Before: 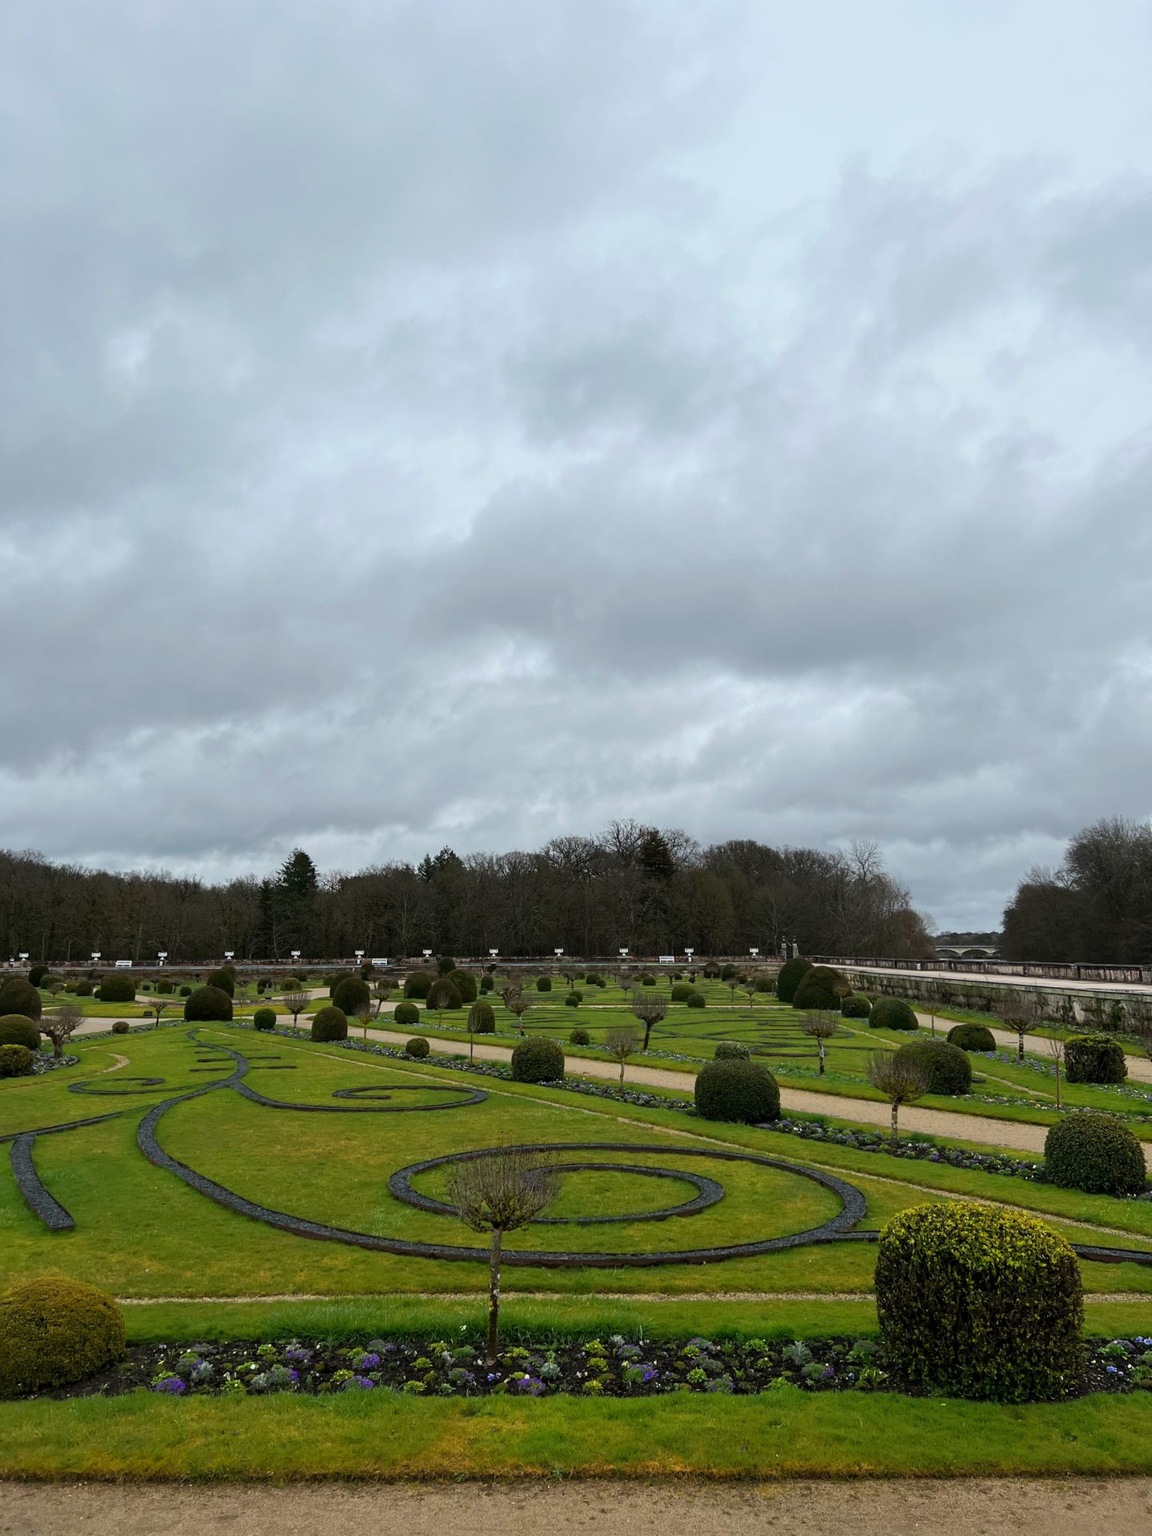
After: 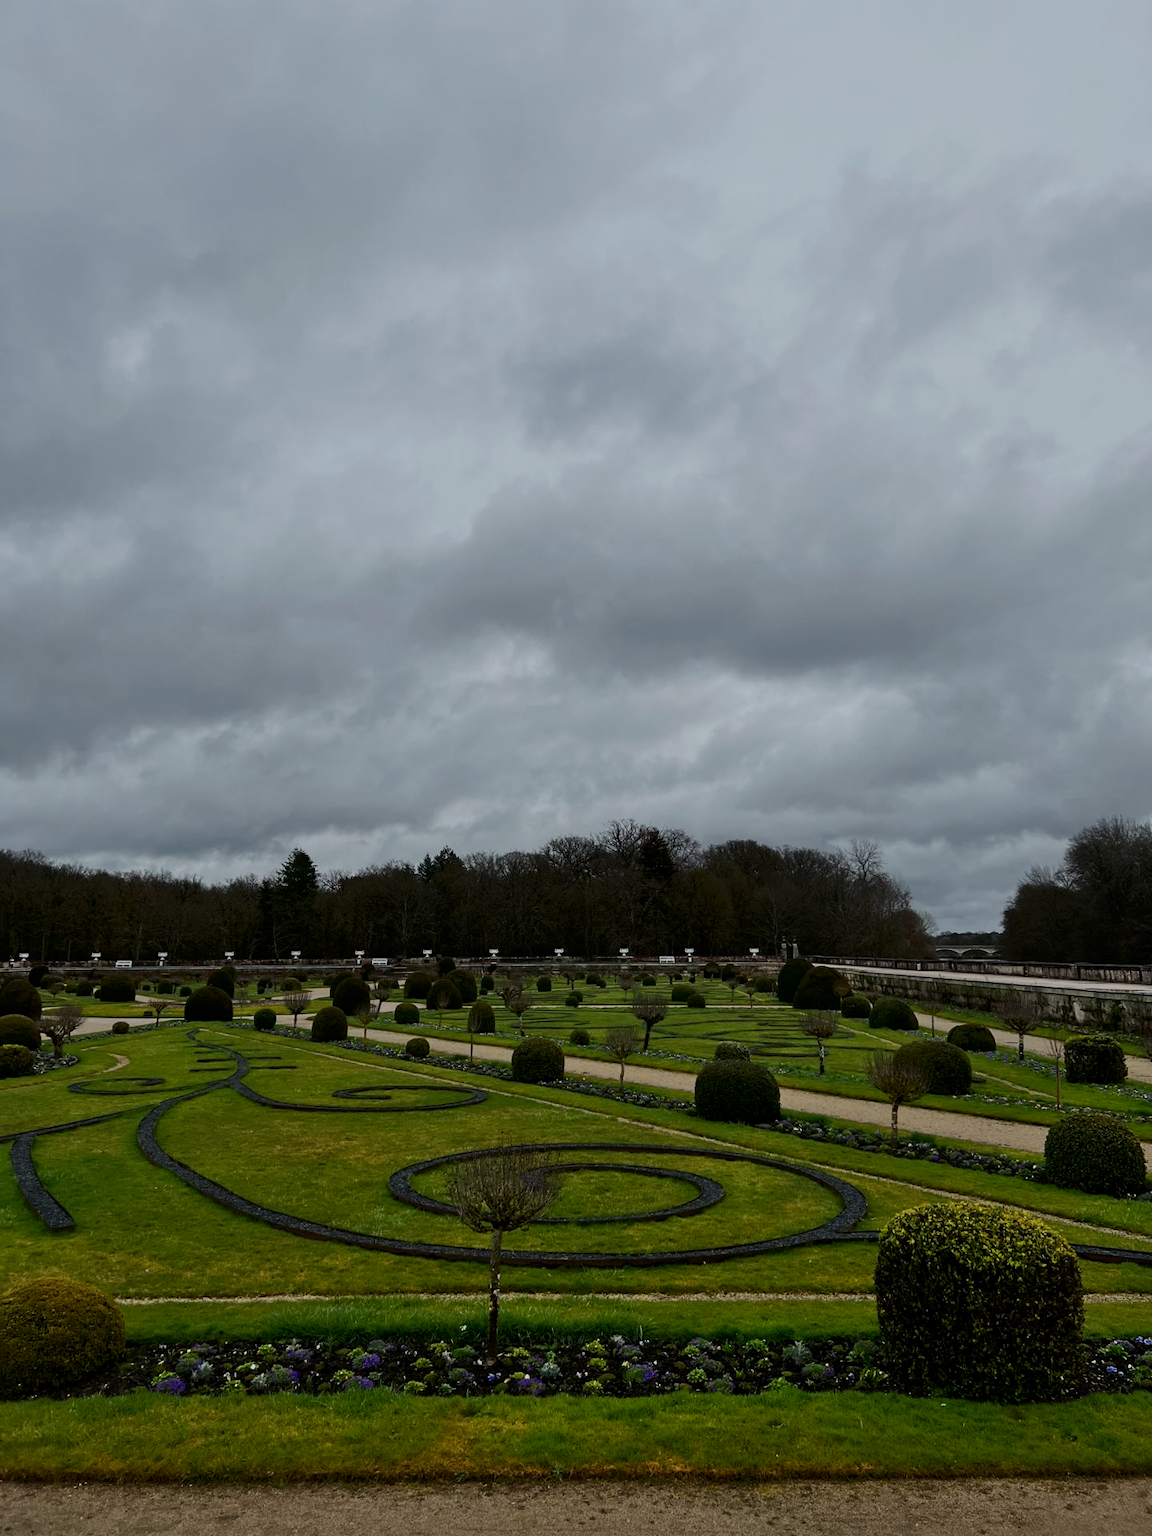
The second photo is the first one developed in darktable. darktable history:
tone equalizer: -8 EV -0.01 EV, -7 EV 0.015 EV, -6 EV -0.007 EV, -5 EV 0.008 EV, -4 EV -0.038 EV, -3 EV -0.234 EV, -2 EV -0.639 EV, -1 EV -0.984 EV, +0 EV -0.953 EV
filmic rgb: black relative exposure -8.4 EV, white relative exposure 4.68 EV, threshold 2.97 EV, hardness 3.83, enable highlight reconstruction true
contrast brightness saturation: contrast 0.272
